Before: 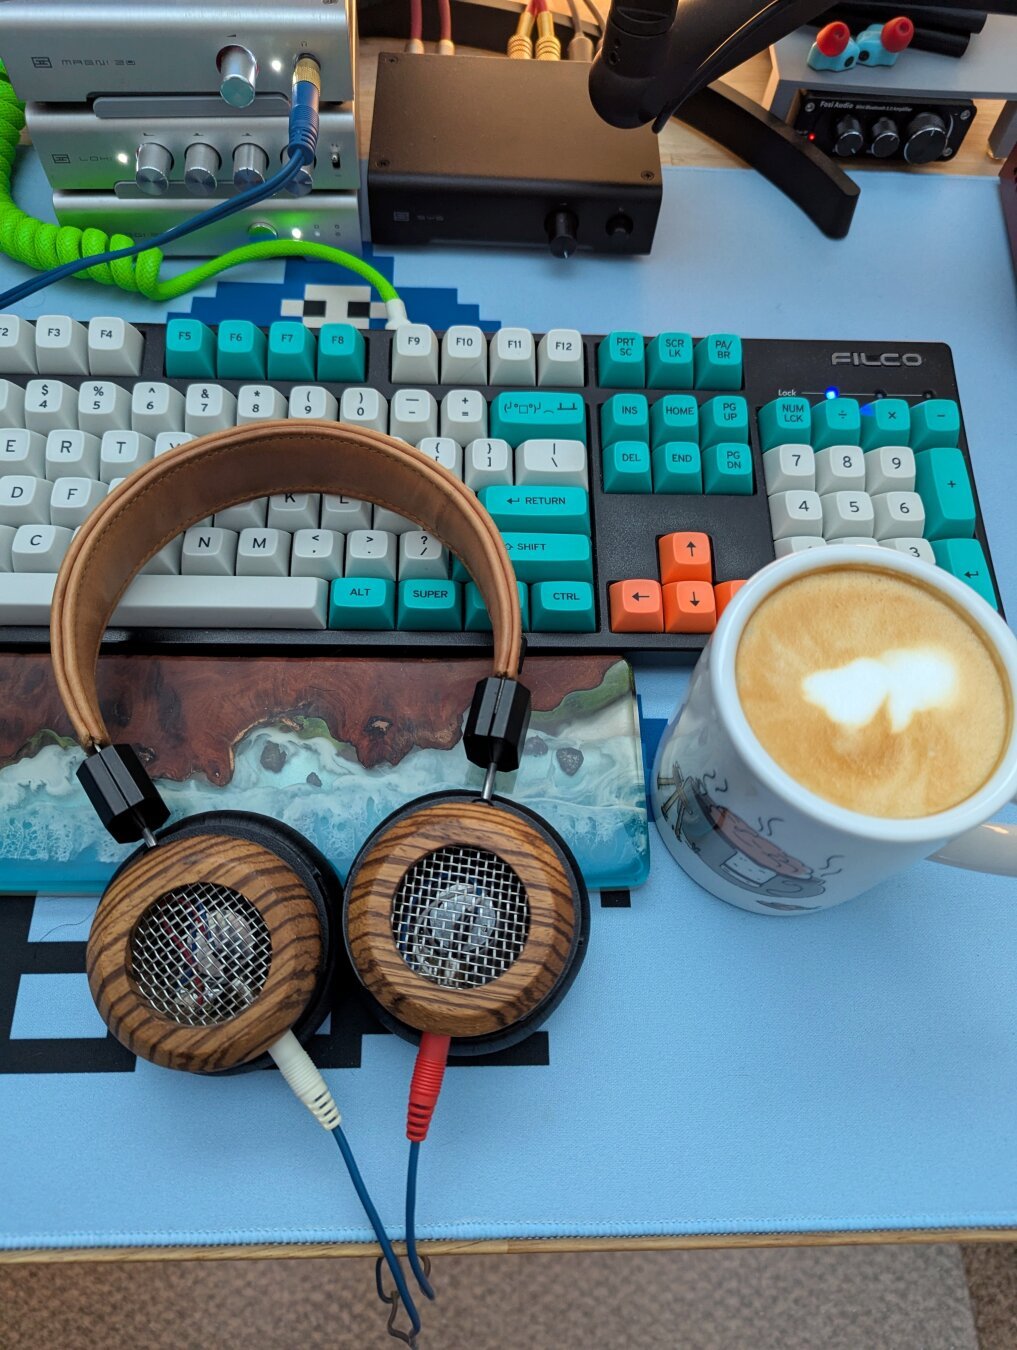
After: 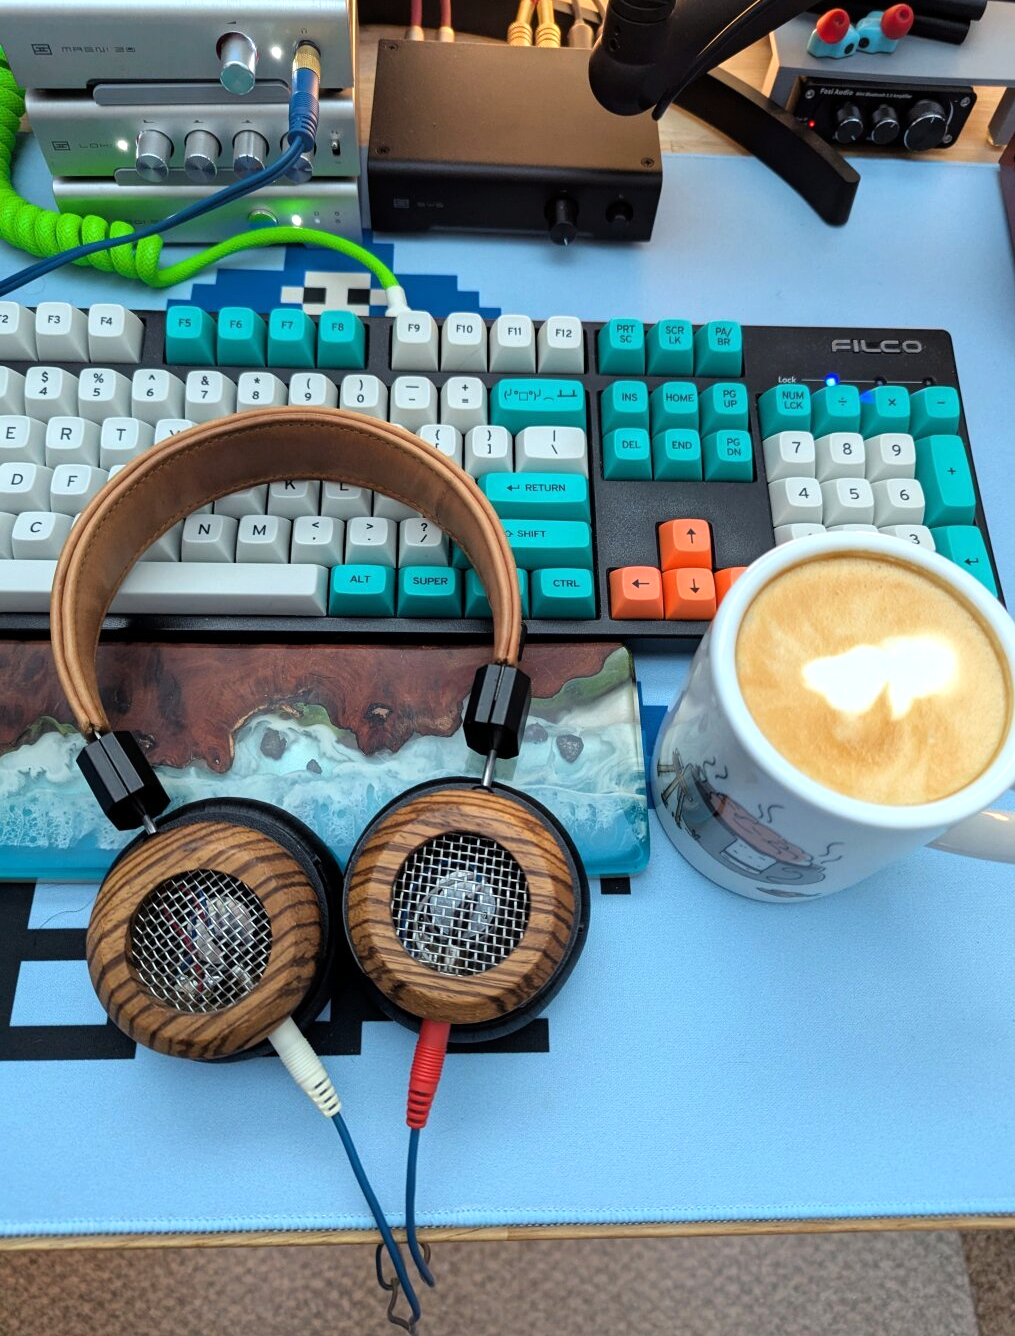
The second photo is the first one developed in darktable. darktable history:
tone equalizer: -8 EV -0.414 EV, -7 EV -0.38 EV, -6 EV -0.356 EV, -5 EV -0.24 EV, -3 EV 0.223 EV, -2 EV 0.352 EV, -1 EV 0.401 EV, +0 EV 0.412 EV
crop: top 0.999%, right 0.116%
